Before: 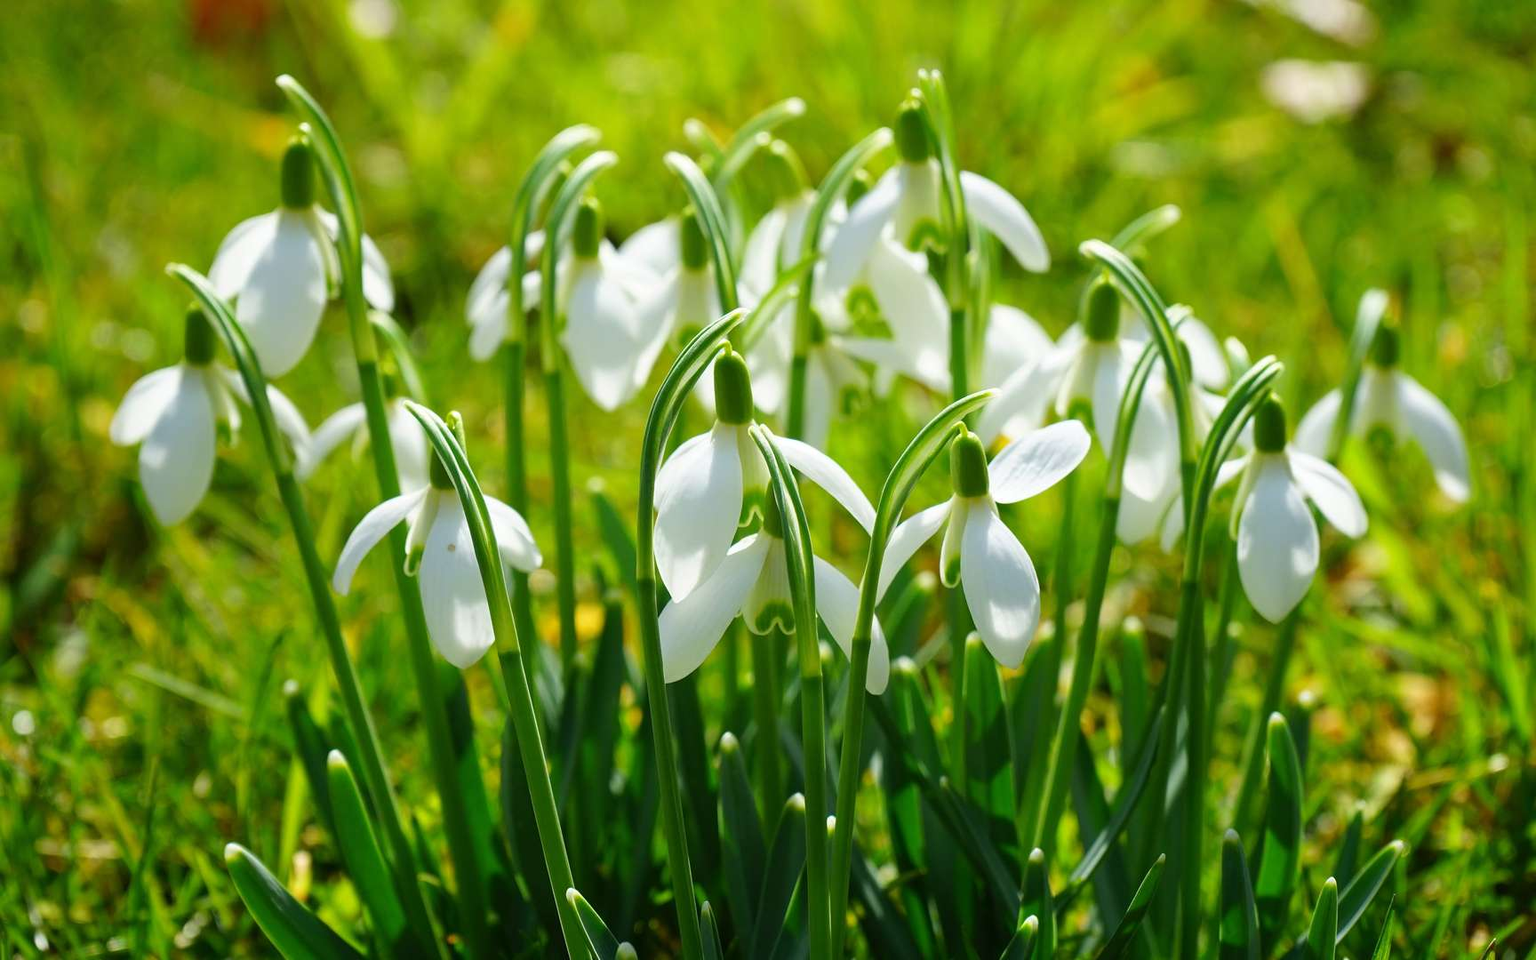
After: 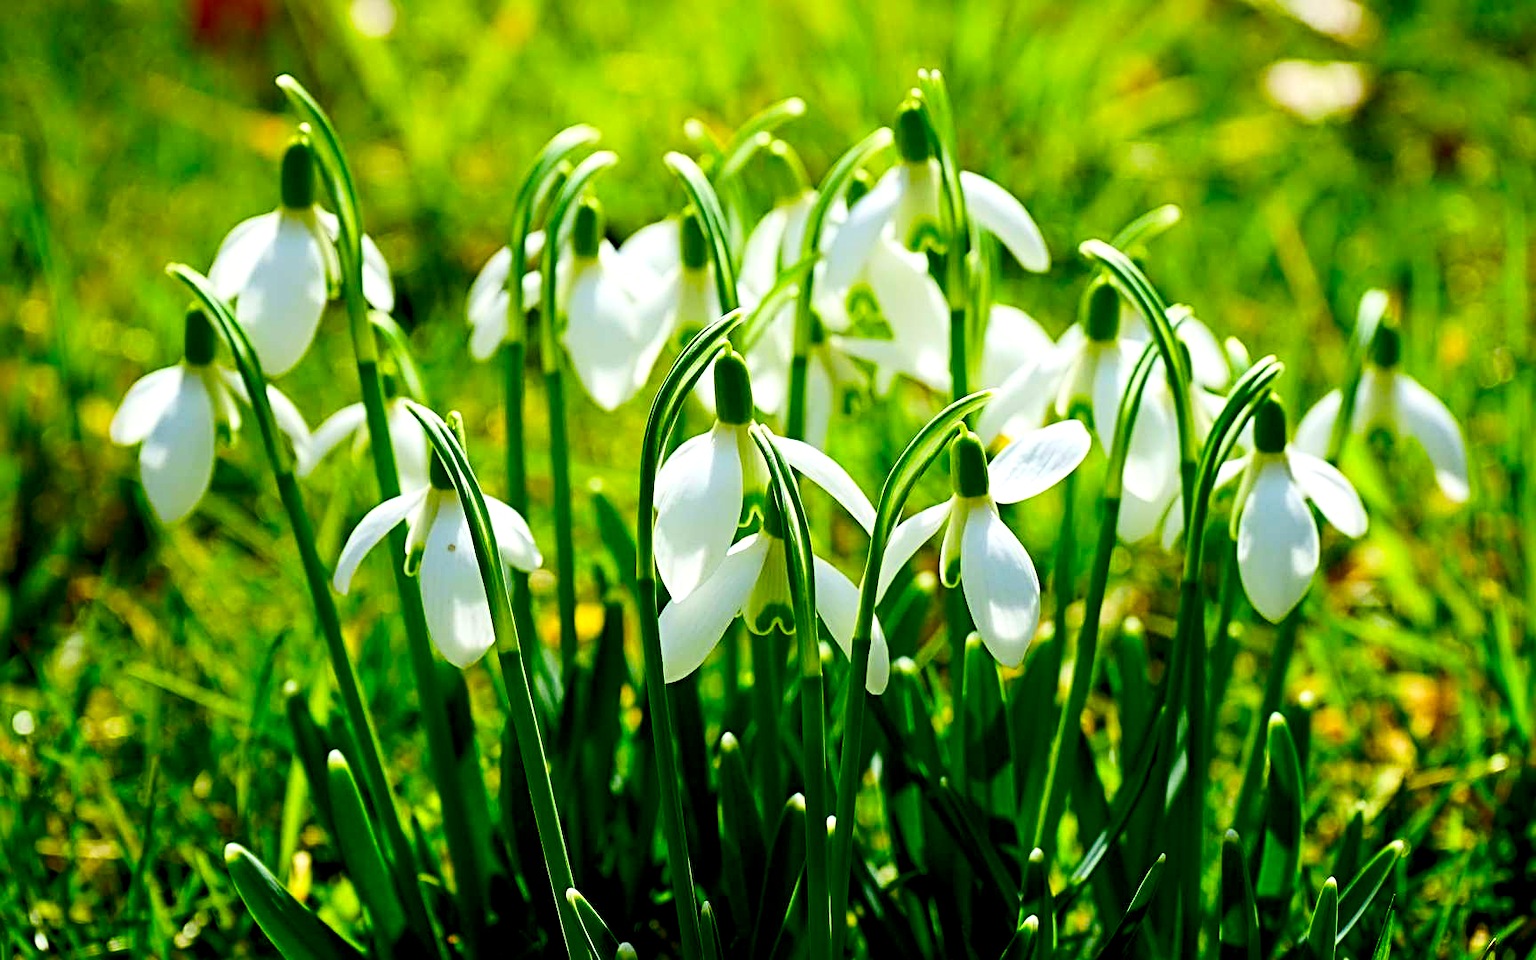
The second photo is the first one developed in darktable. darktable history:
color balance rgb: shadows lift › luminance -9.41%, highlights gain › luminance 17.6%, global offset › luminance -1.45%, perceptual saturation grading › highlights -17.77%, perceptual saturation grading › mid-tones 33.1%, perceptual saturation grading › shadows 50.52%, global vibrance 24.22%
contrast brightness saturation: contrast 0.18, saturation 0.3
sharpen: radius 4
